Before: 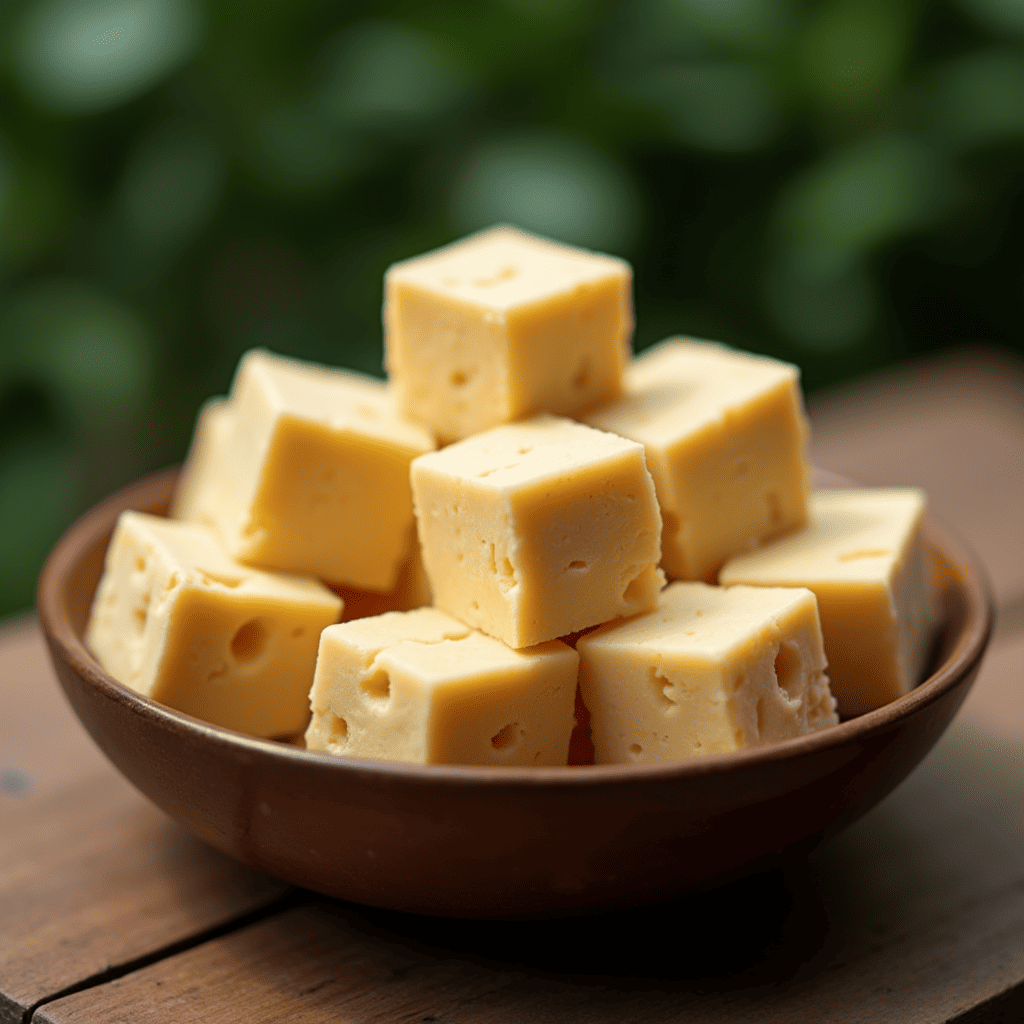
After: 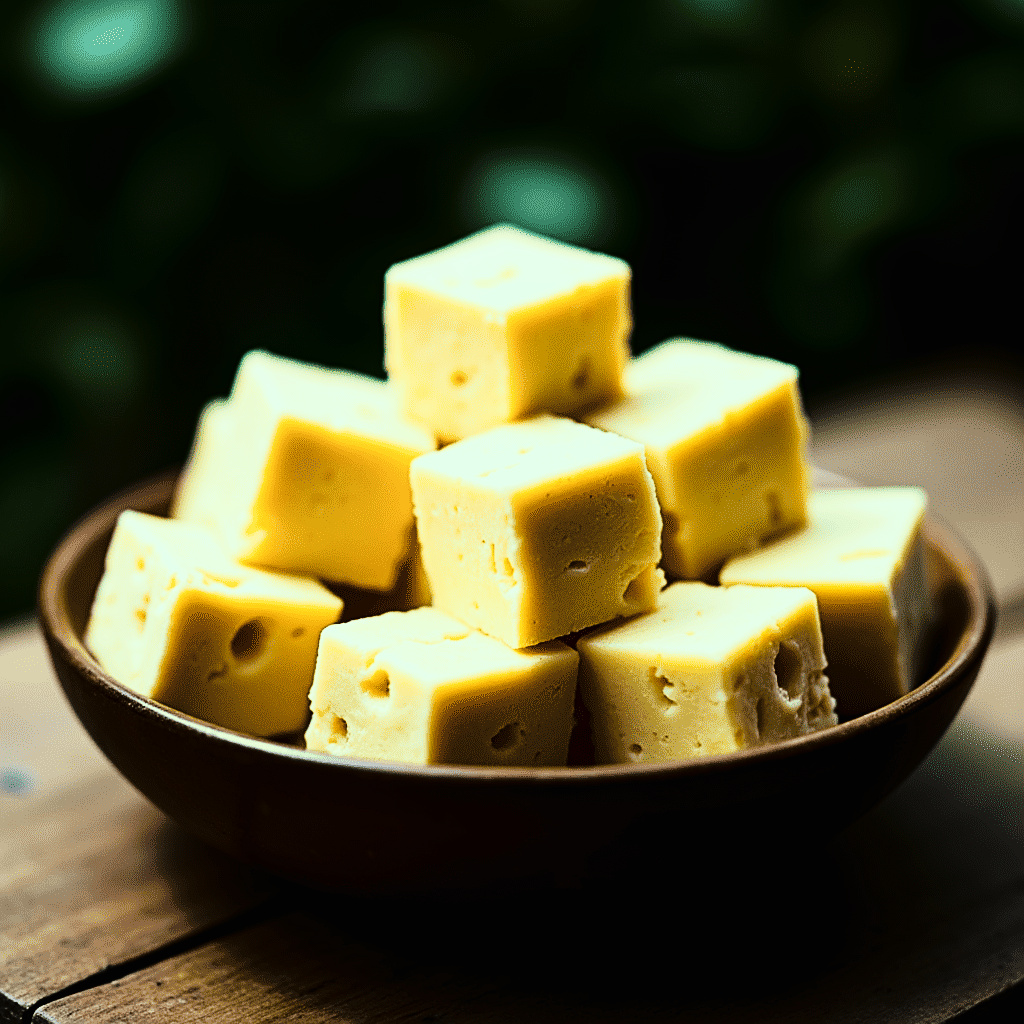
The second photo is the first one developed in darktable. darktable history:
shadows and highlights: shadows 0.251, highlights 38.43
sharpen: on, module defaults
color balance rgb: power › chroma 0.516%, power › hue 214.85°, highlights gain › chroma 4.044%, highlights gain › hue 202.99°, global offset › luminance -0.234%, perceptual saturation grading › global saturation 45.436%, perceptual saturation grading › highlights -49.608%, perceptual saturation grading › shadows 29.974%, global vibrance 18.085%
filmic rgb: black relative exposure -7.15 EV, white relative exposure 5.39 EV, hardness 3.03
tone curve: curves: ch0 [(0, 0) (0.003, 0.01) (0.011, 0.012) (0.025, 0.012) (0.044, 0.017) (0.069, 0.021) (0.1, 0.025) (0.136, 0.03) (0.177, 0.037) (0.224, 0.052) (0.277, 0.092) (0.335, 0.16) (0.399, 0.3) (0.468, 0.463) (0.543, 0.639) (0.623, 0.796) (0.709, 0.904) (0.801, 0.962) (0.898, 0.988) (1, 1)], color space Lab, linked channels
